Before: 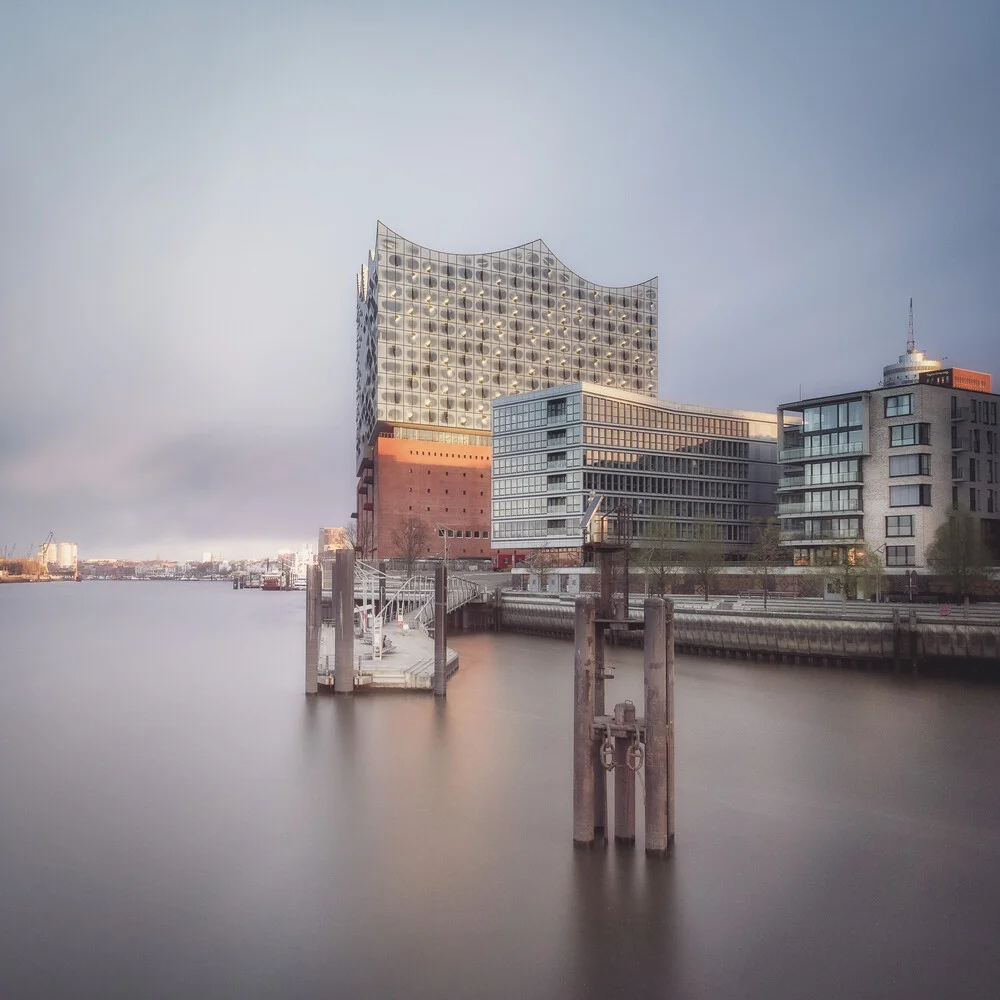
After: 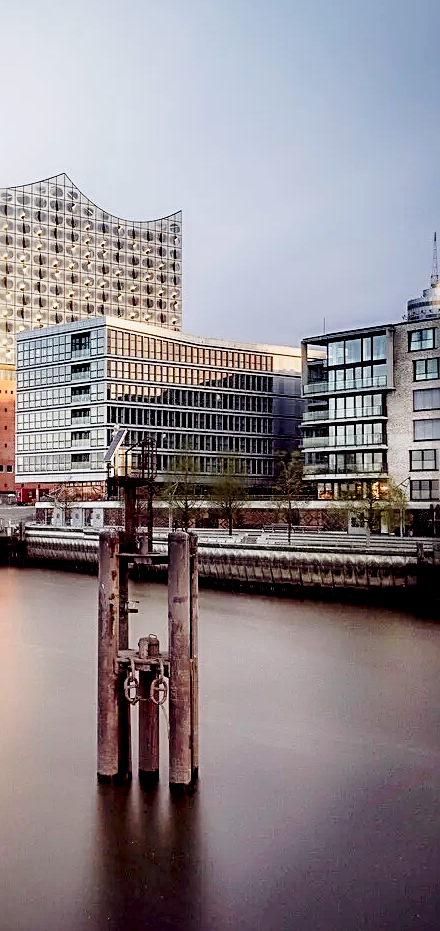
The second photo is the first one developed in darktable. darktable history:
sharpen: radius 2.817, amount 0.715
crop: left 47.628%, top 6.643%, right 7.874%
base curve: curves: ch0 [(0, 0) (0.028, 0.03) (0.121, 0.232) (0.46, 0.748) (0.859, 0.968) (1, 1)], preserve colors none
exposure: black level correction 0.046, exposure -0.228 EV, compensate highlight preservation false
